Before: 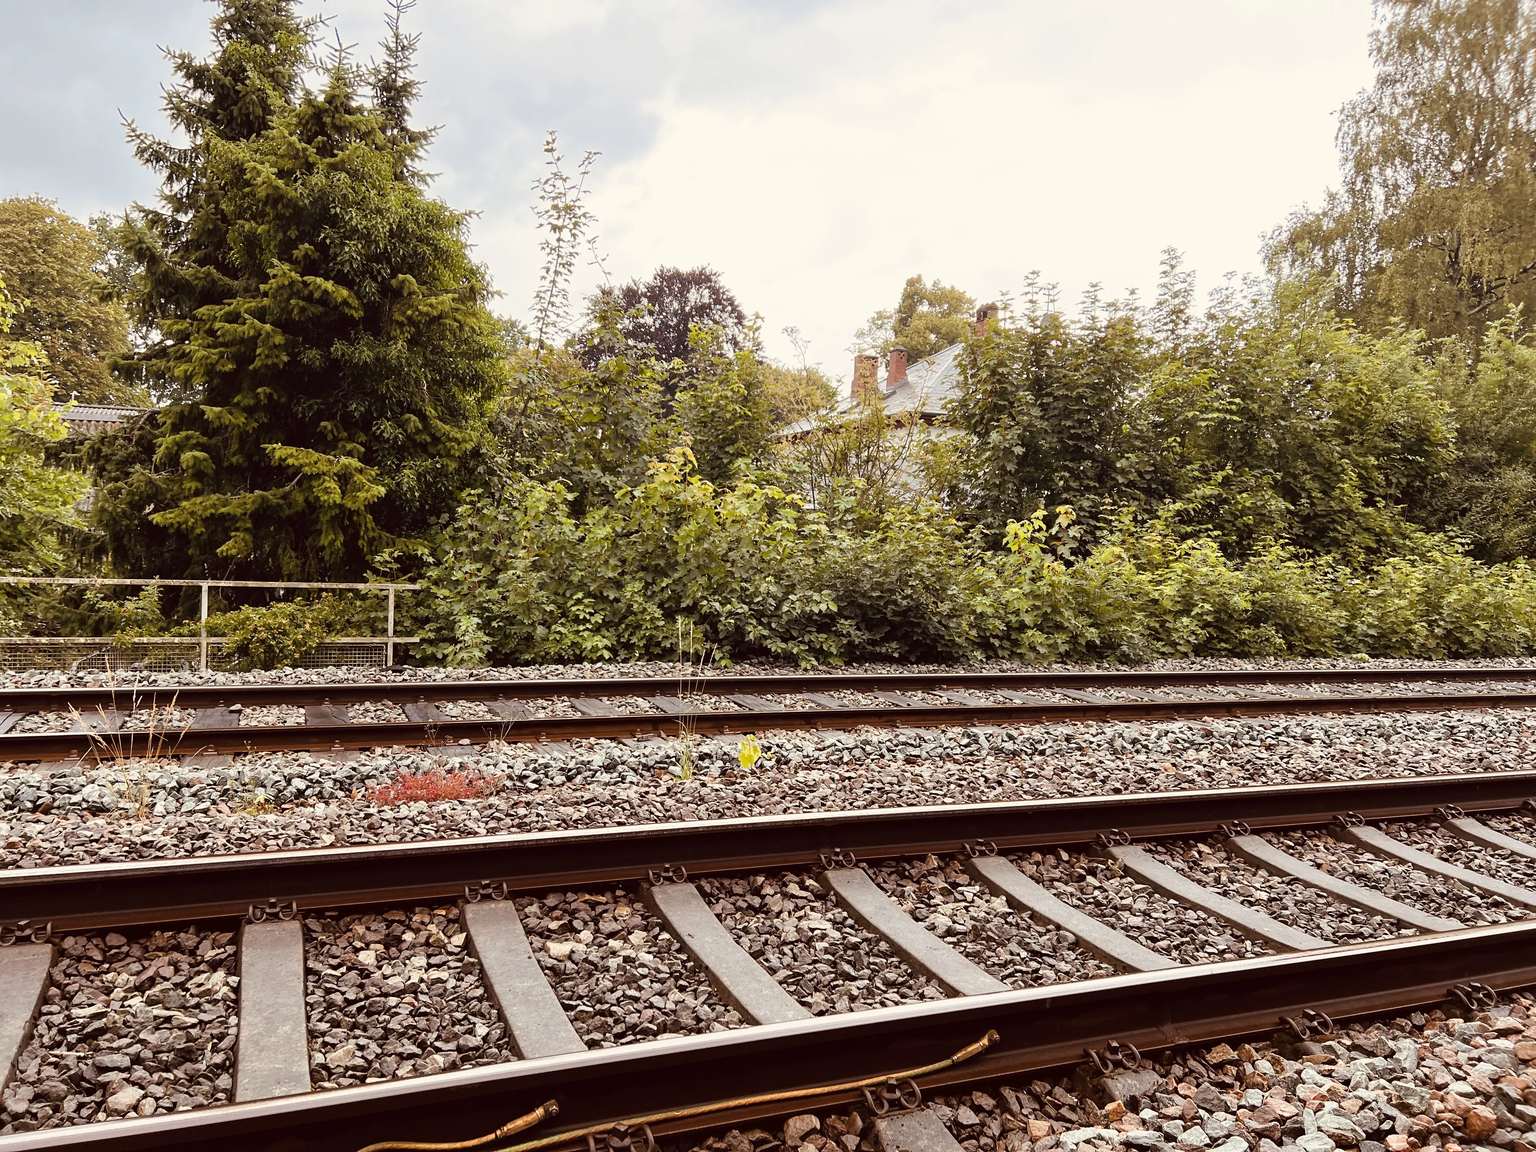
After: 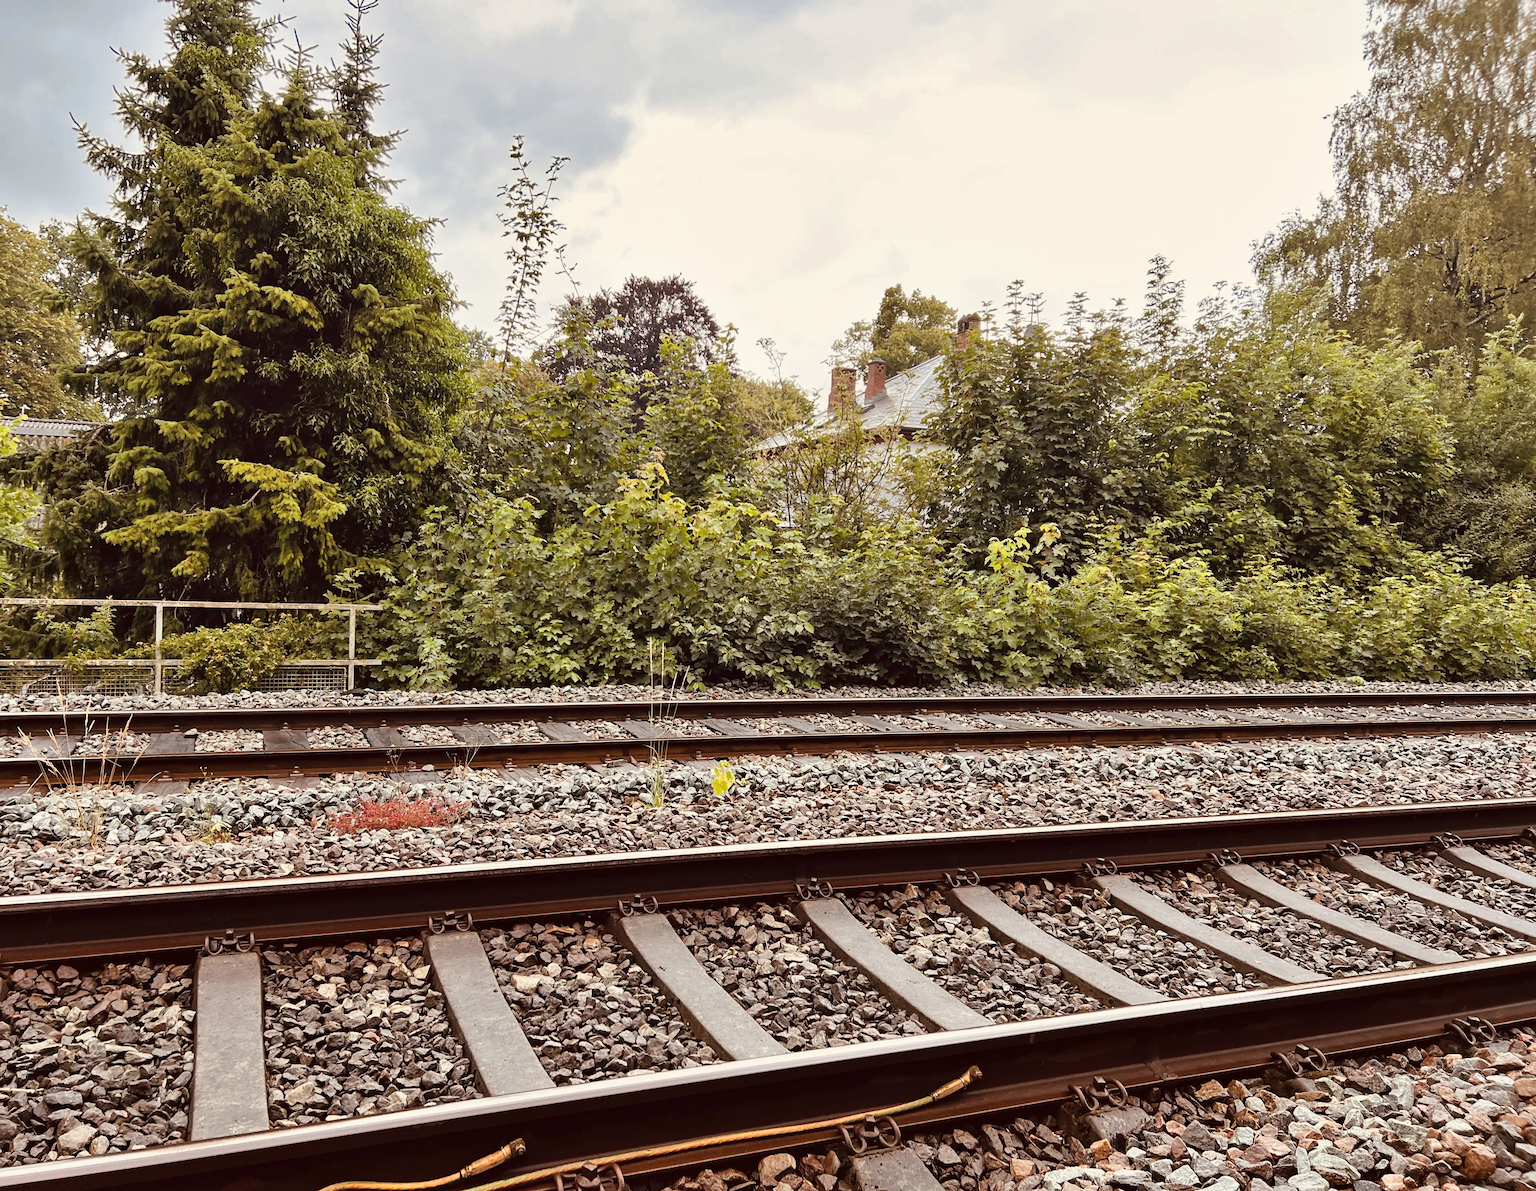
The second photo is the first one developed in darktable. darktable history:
crop and rotate: left 3.332%
shadows and highlights: soften with gaussian
